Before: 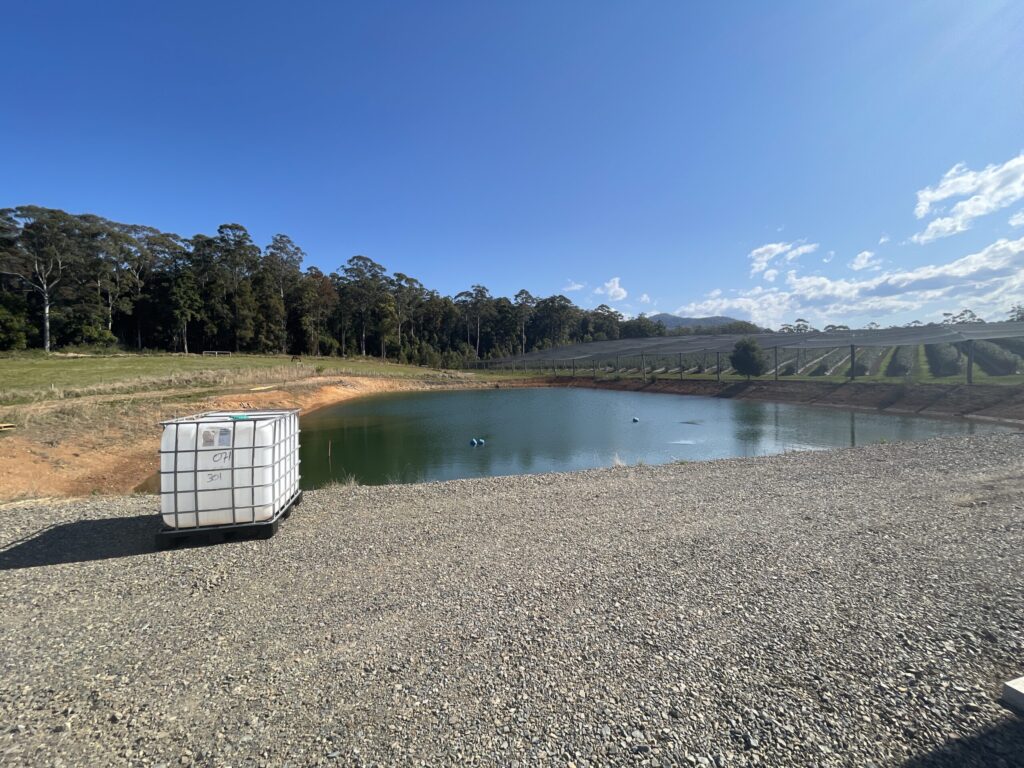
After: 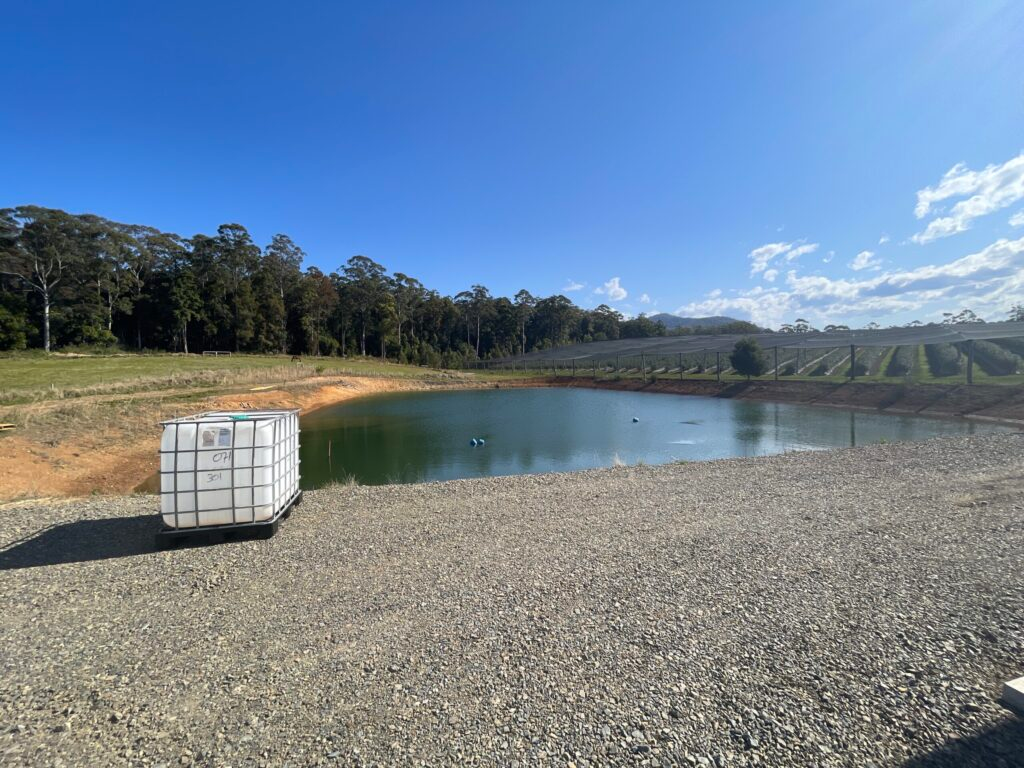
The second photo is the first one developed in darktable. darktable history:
contrast brightness saturation: contrast 0.04, saturation 0.159
